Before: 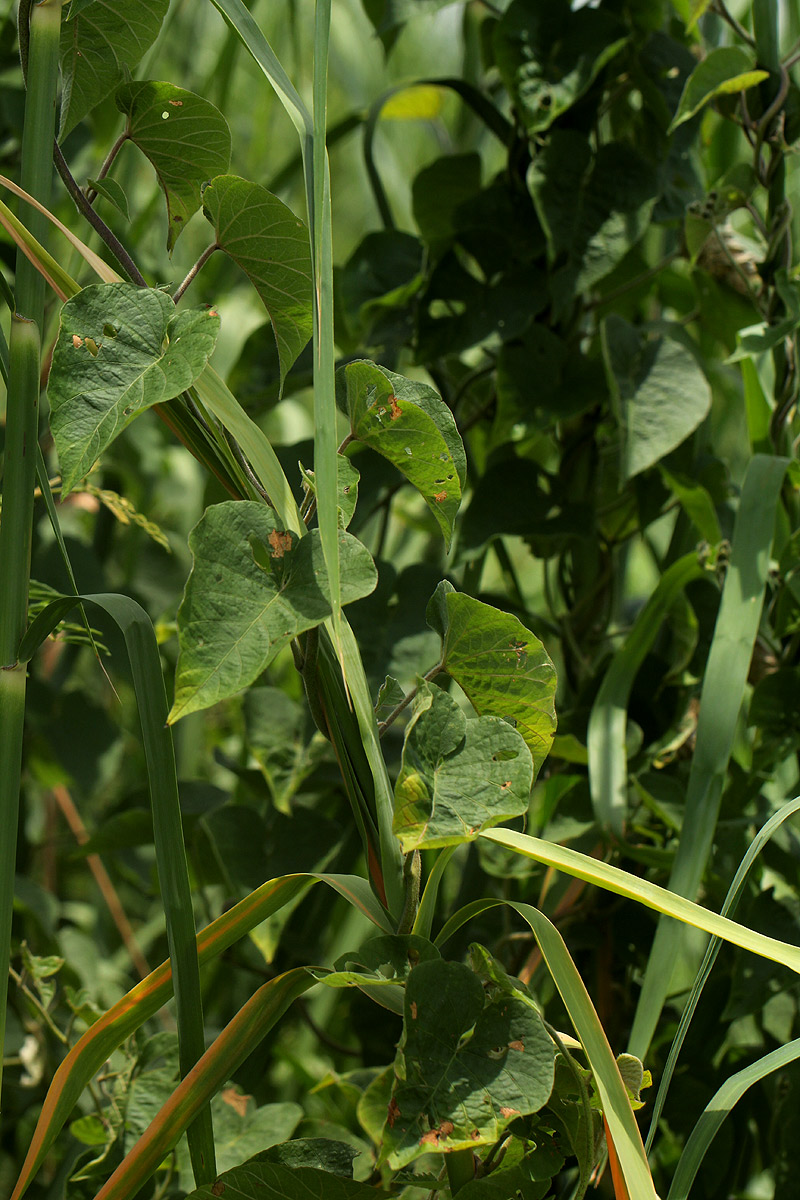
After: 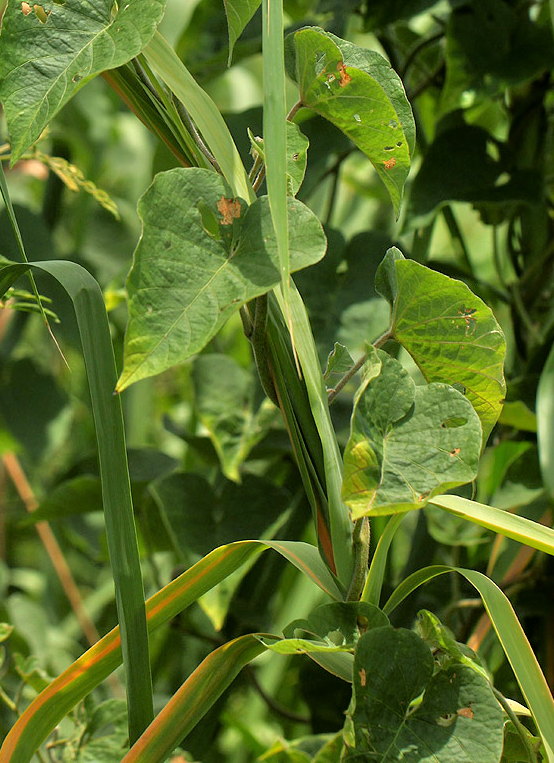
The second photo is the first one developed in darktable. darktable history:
crop: left 6.498%, top 27.785%, right 24.235%, bottom 8.63%
tone equalizer: -7 EV 0.151 EV, -6 EV 0.623 EV, -5 EV 1.14 EV, -4 EV 1.35 EV, -3 EV 1.15 EV, -2 EV 0.6 EV, -1 EV 0.163 EV
